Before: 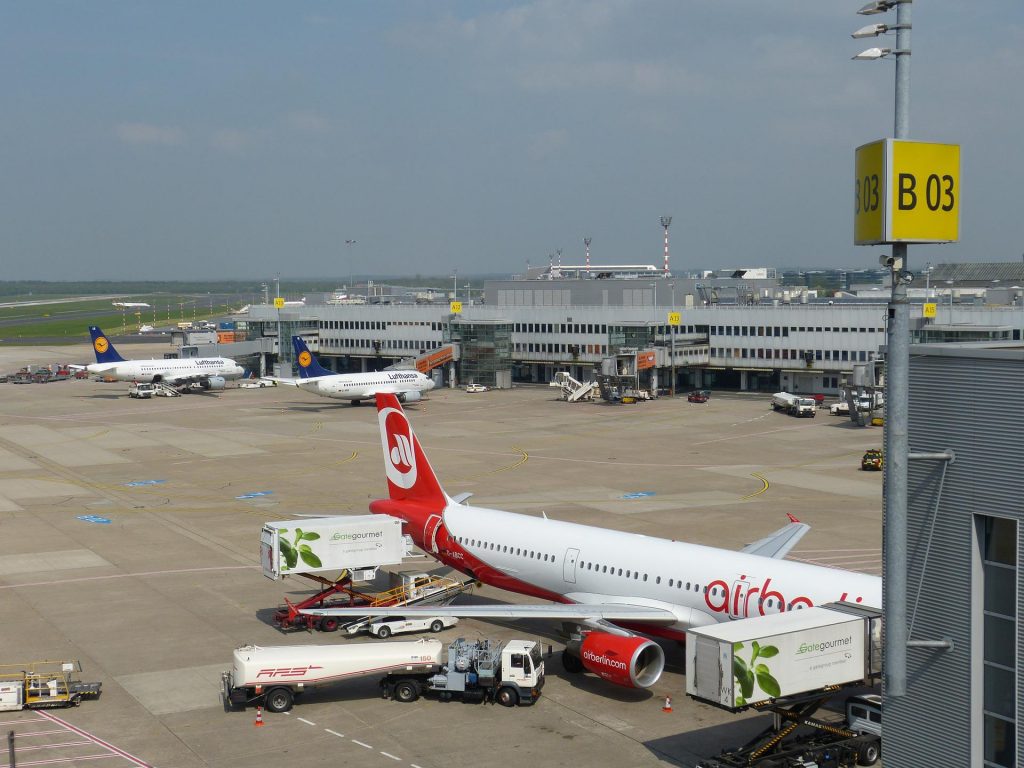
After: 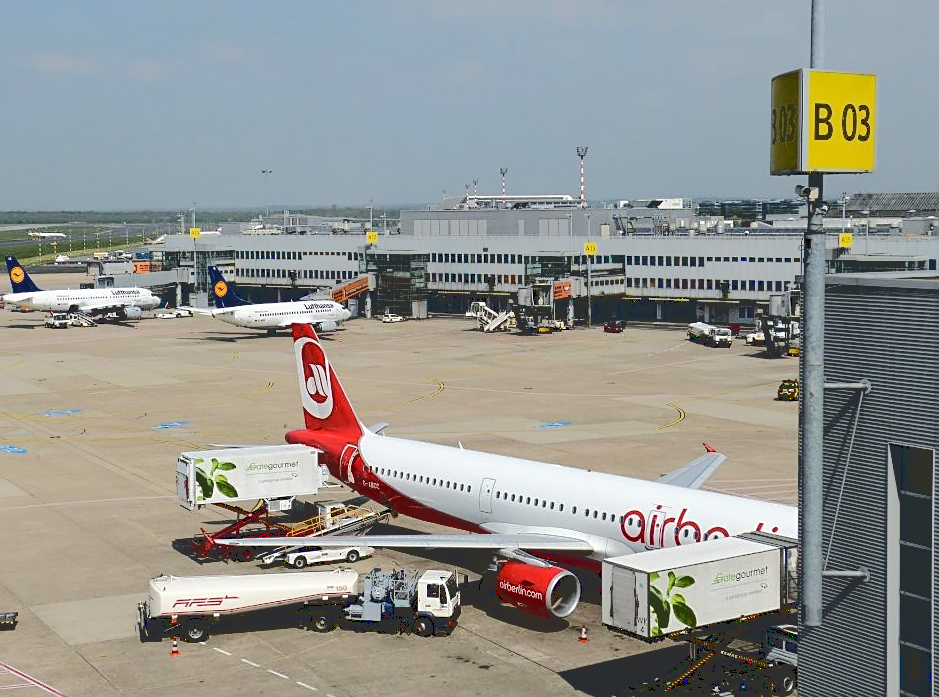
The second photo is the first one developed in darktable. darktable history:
sharpen: on, module defaults
crop and rotate: left 8.262%, top 9.226%
base curve: curves: ch0 [(0.065, 0.026) (0.236, 0.358) (0.53, 0.546) (0.777, 0.841) (0.924, 0.992)], preserve colors average RGB
